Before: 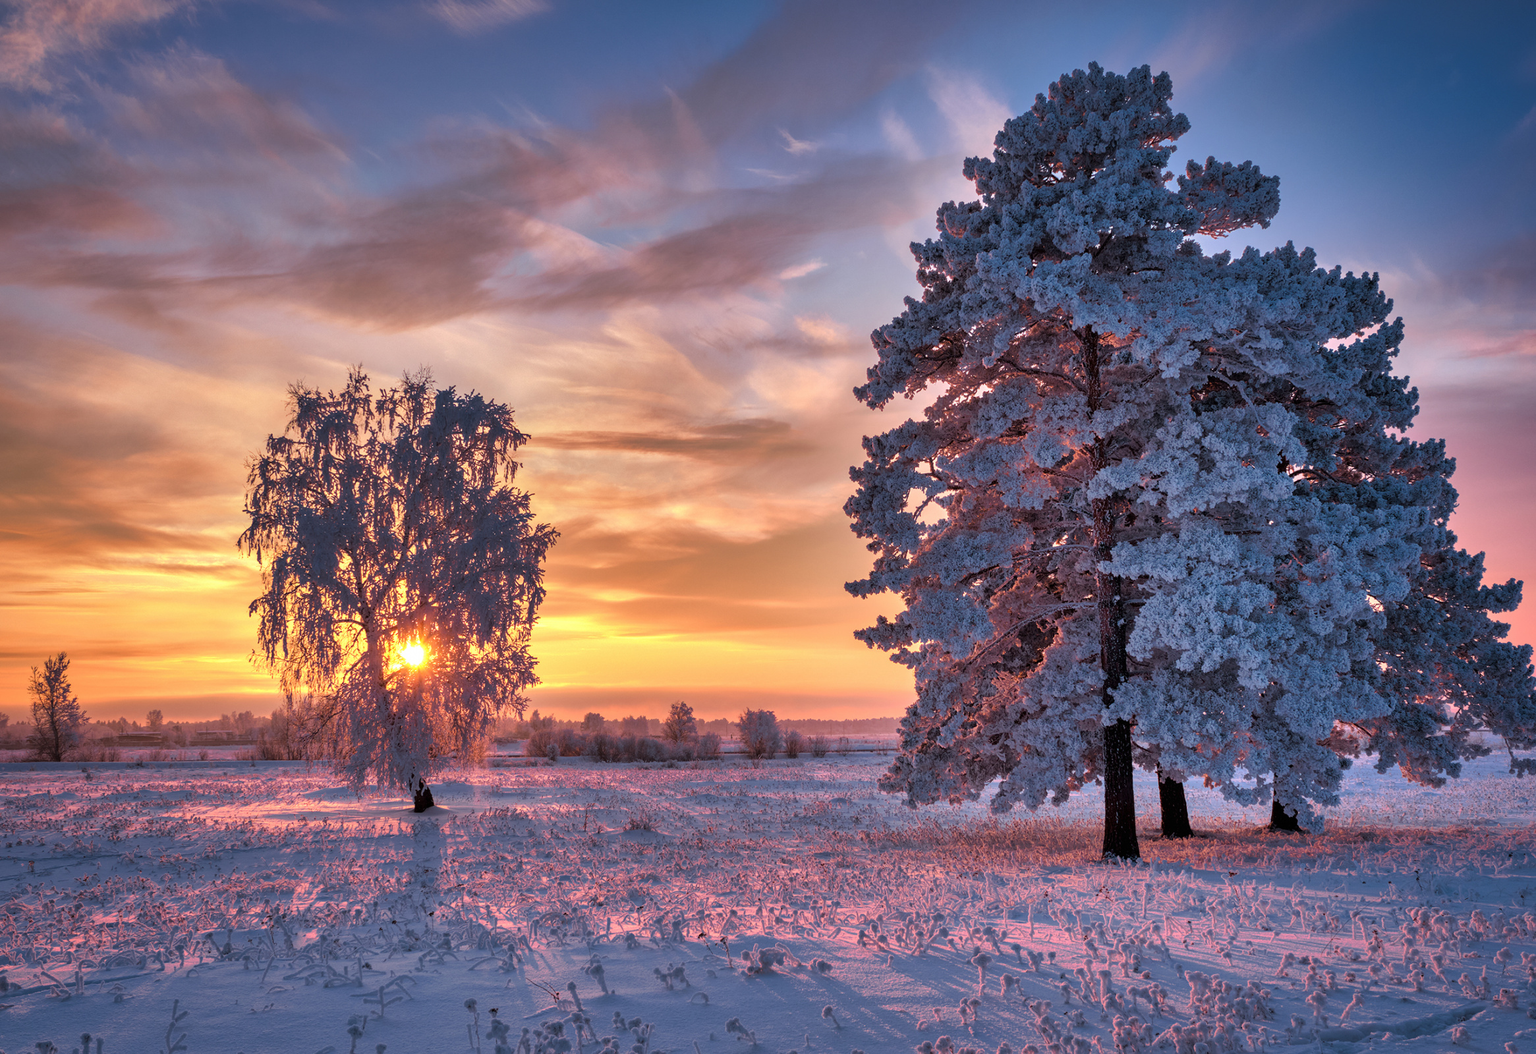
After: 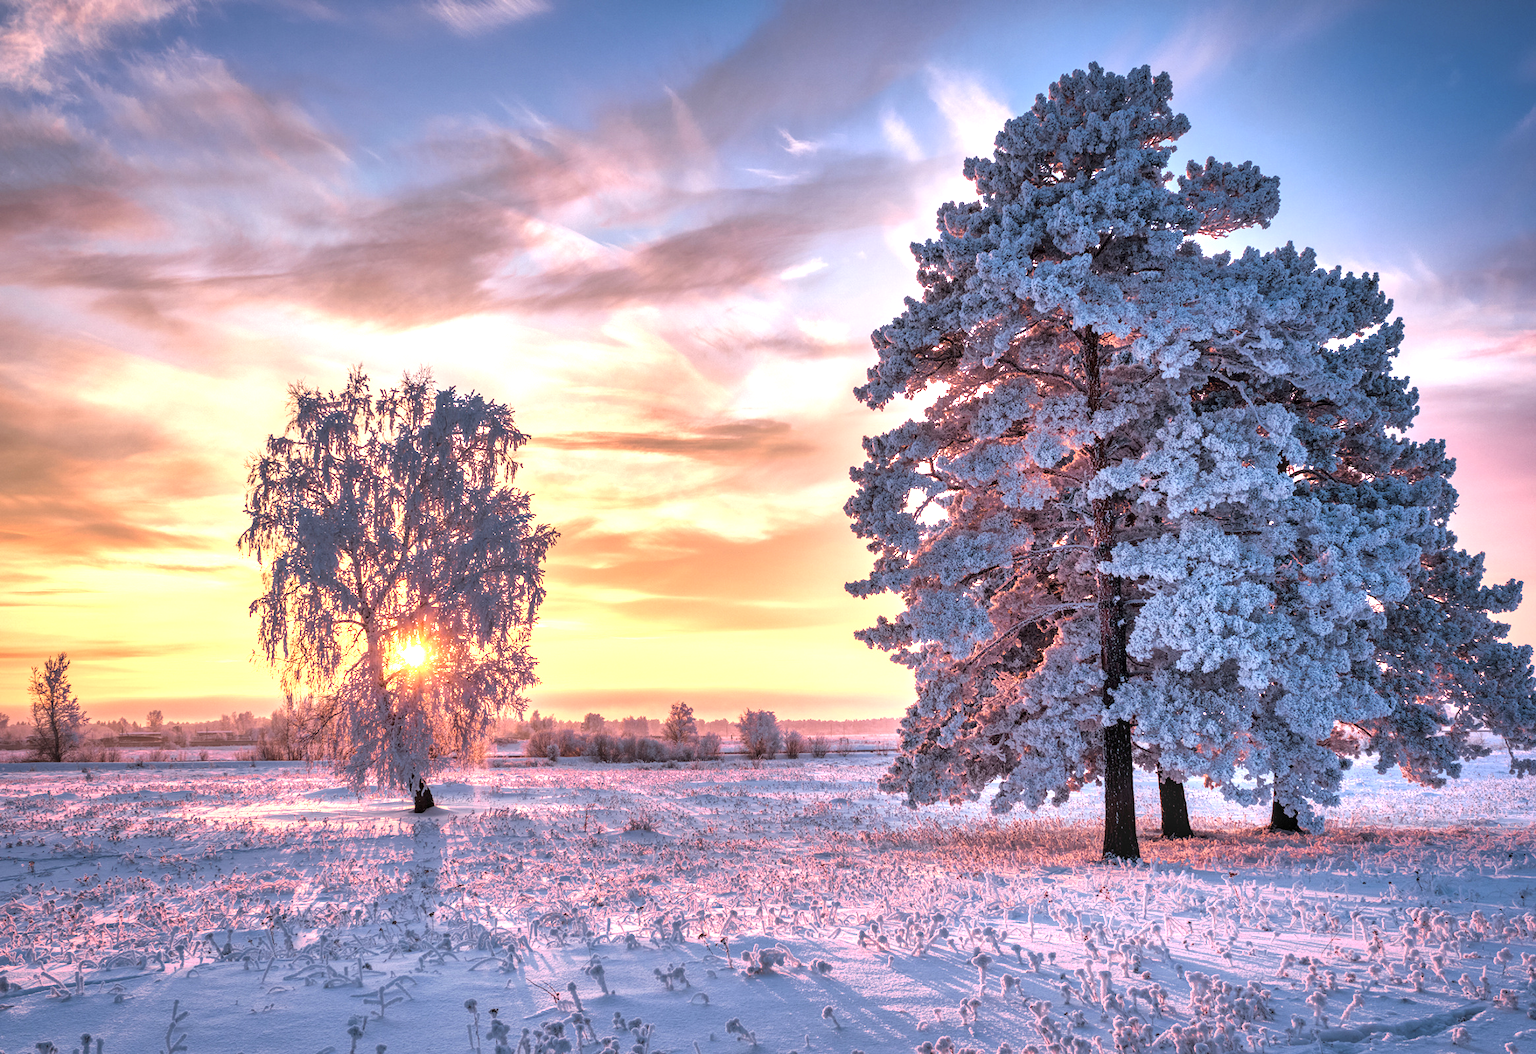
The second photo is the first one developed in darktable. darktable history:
exposure: black level correction -0.002, exposure 1.115 EV, compensate highlight preservation false
local contrast: detail 130%
contrast brightness saturation: saturation -0.1
